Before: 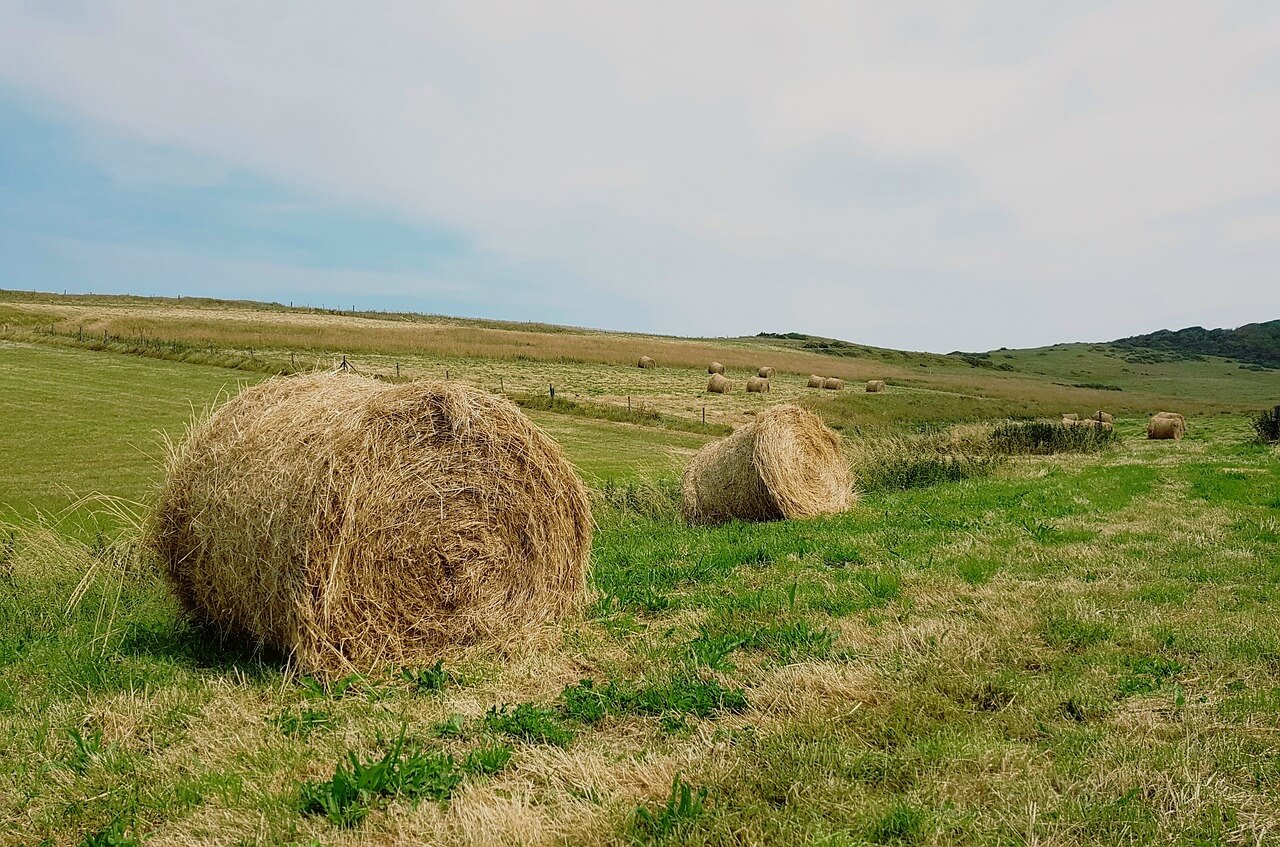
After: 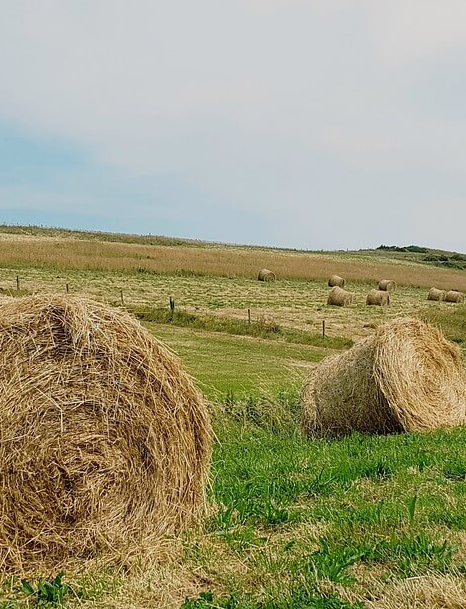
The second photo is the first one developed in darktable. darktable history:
crop and rotate: left 29.688%, top 10.371%, right 33.838%, bottom 17.726%
local contrast: mode bilateral grid, contrast 99, coarseness 100, detail 91%, midtone range 0.2
